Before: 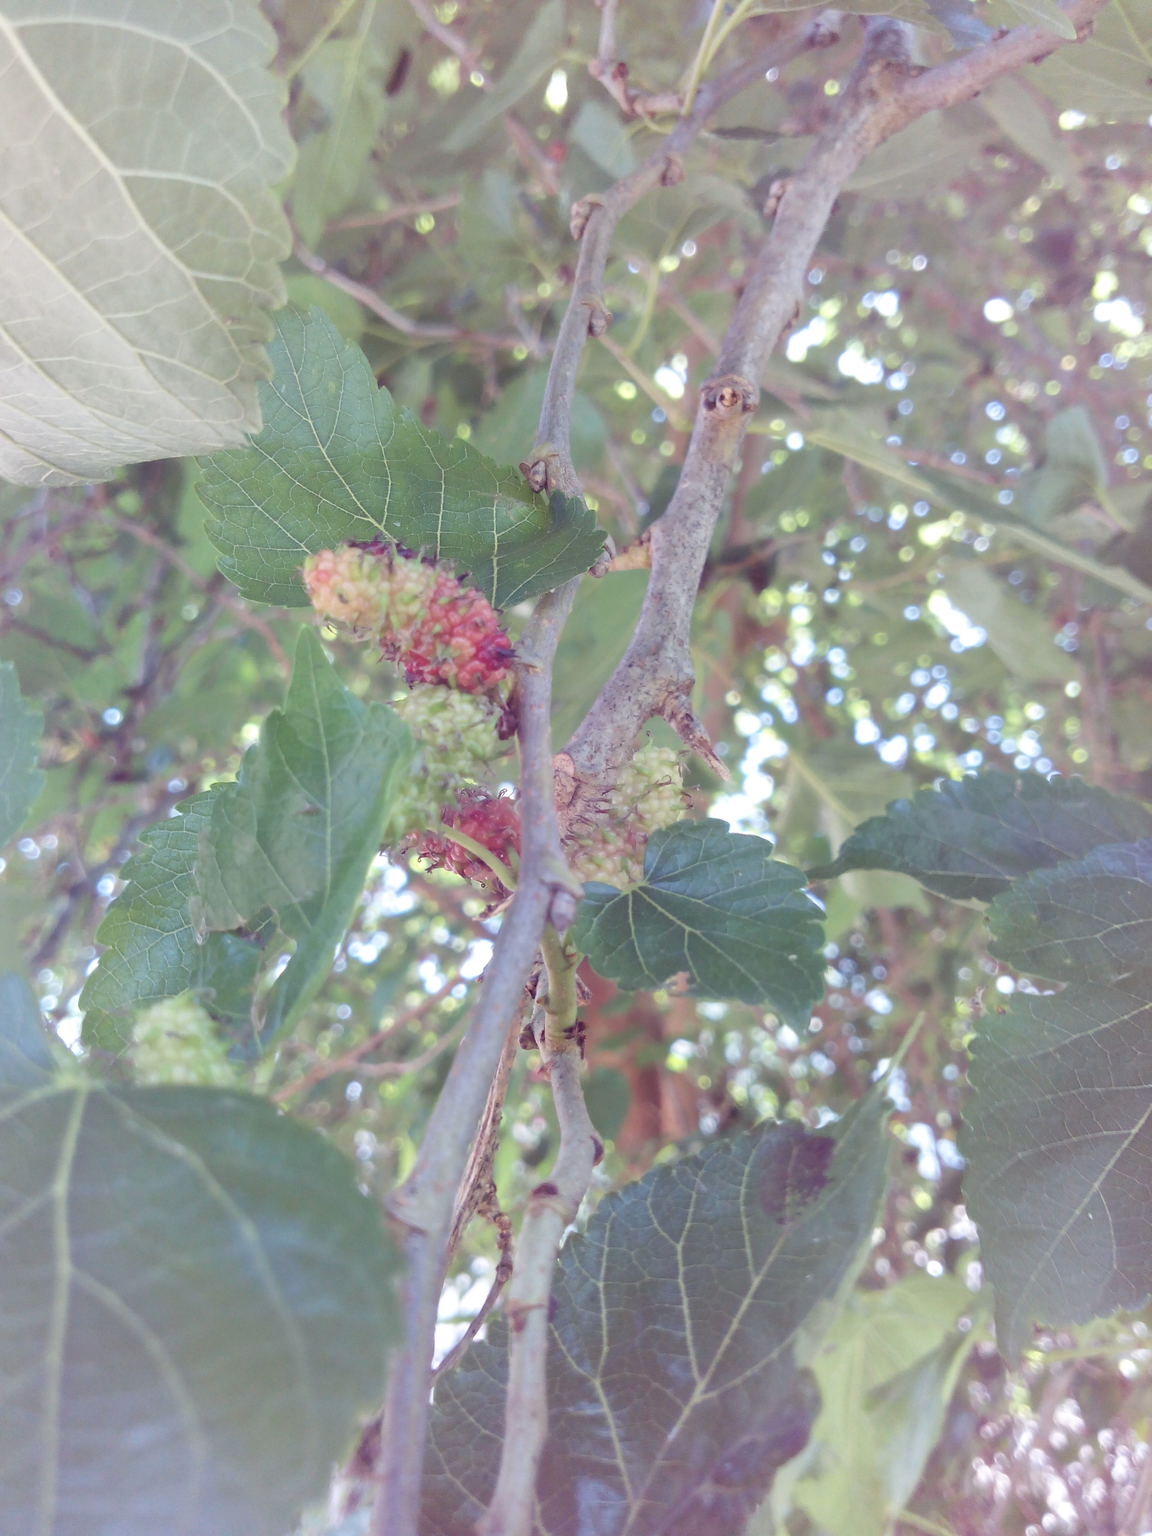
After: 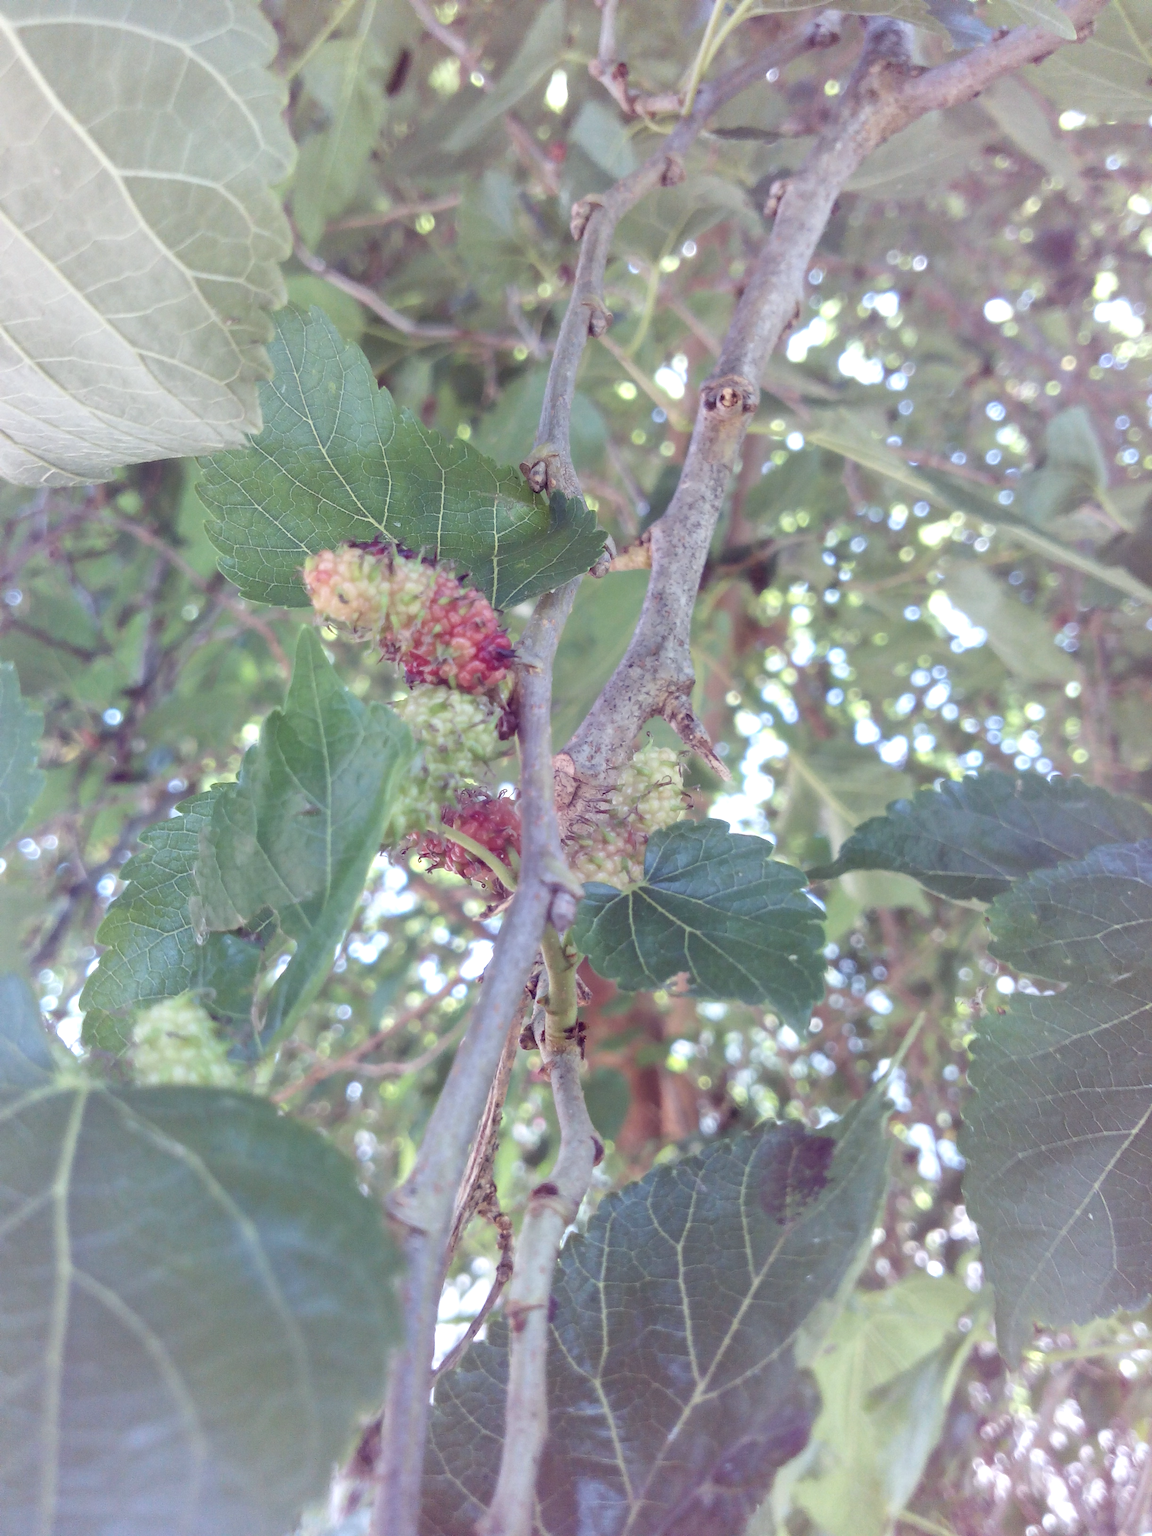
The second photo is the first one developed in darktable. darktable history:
local contrast: detail 130%
white balance: red 0.988, blue 1.017
